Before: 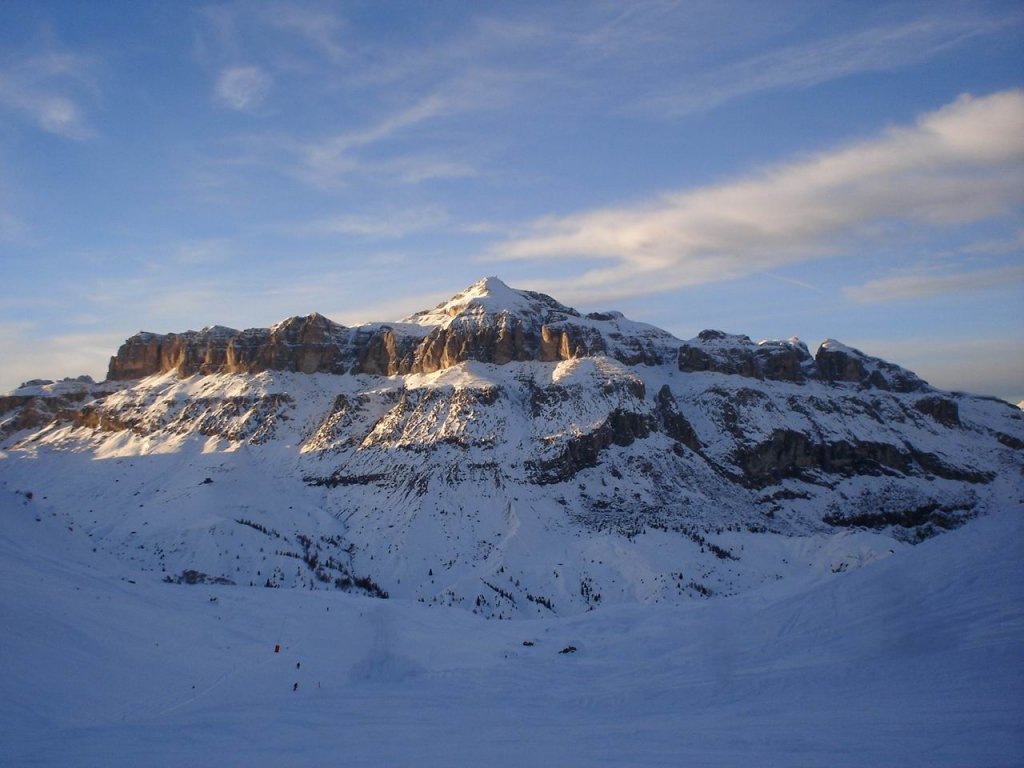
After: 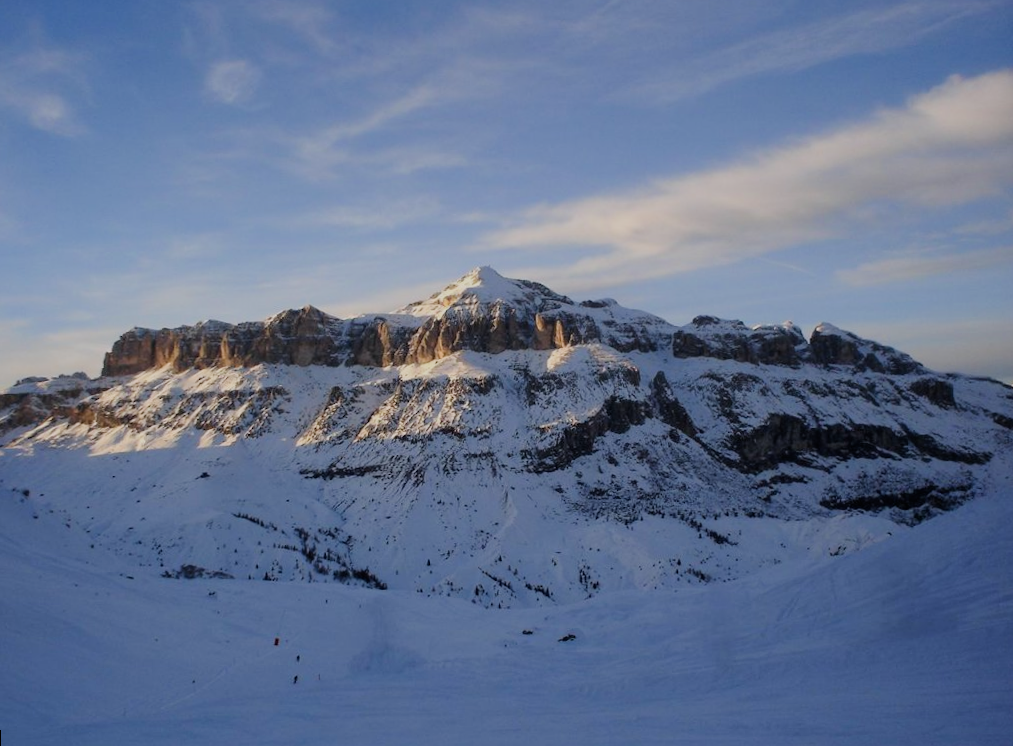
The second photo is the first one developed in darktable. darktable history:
filmic rgb: black relative exposure -7.65 EV, white relative exposure 4.56 EV, hardness 3.61
rotate and perspective: rotation -1°, crop left 0.011, crop right 0.989, crop top 0.025, crop bottom 0.975
